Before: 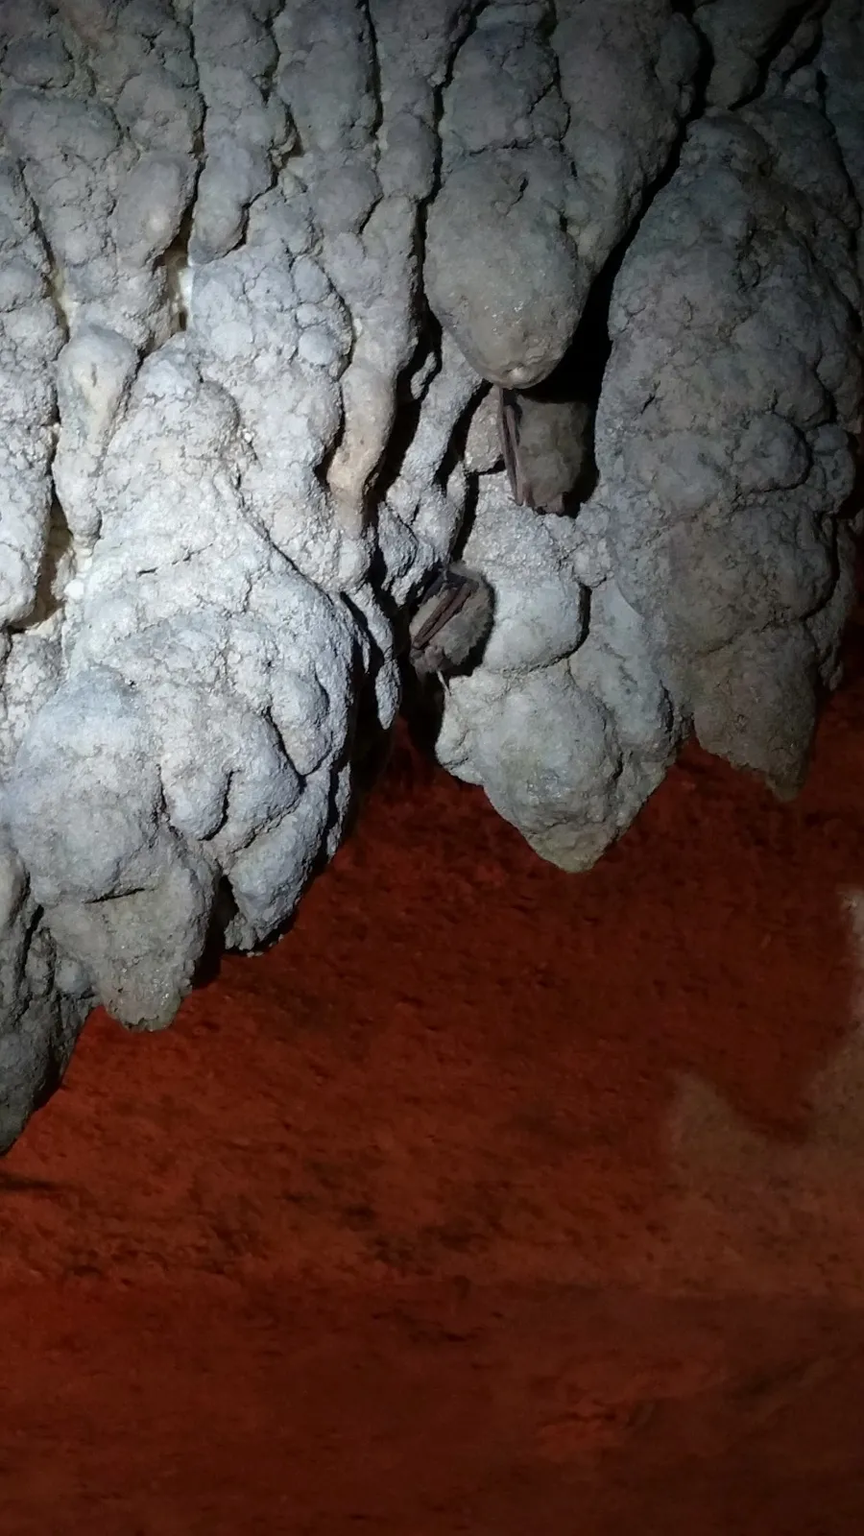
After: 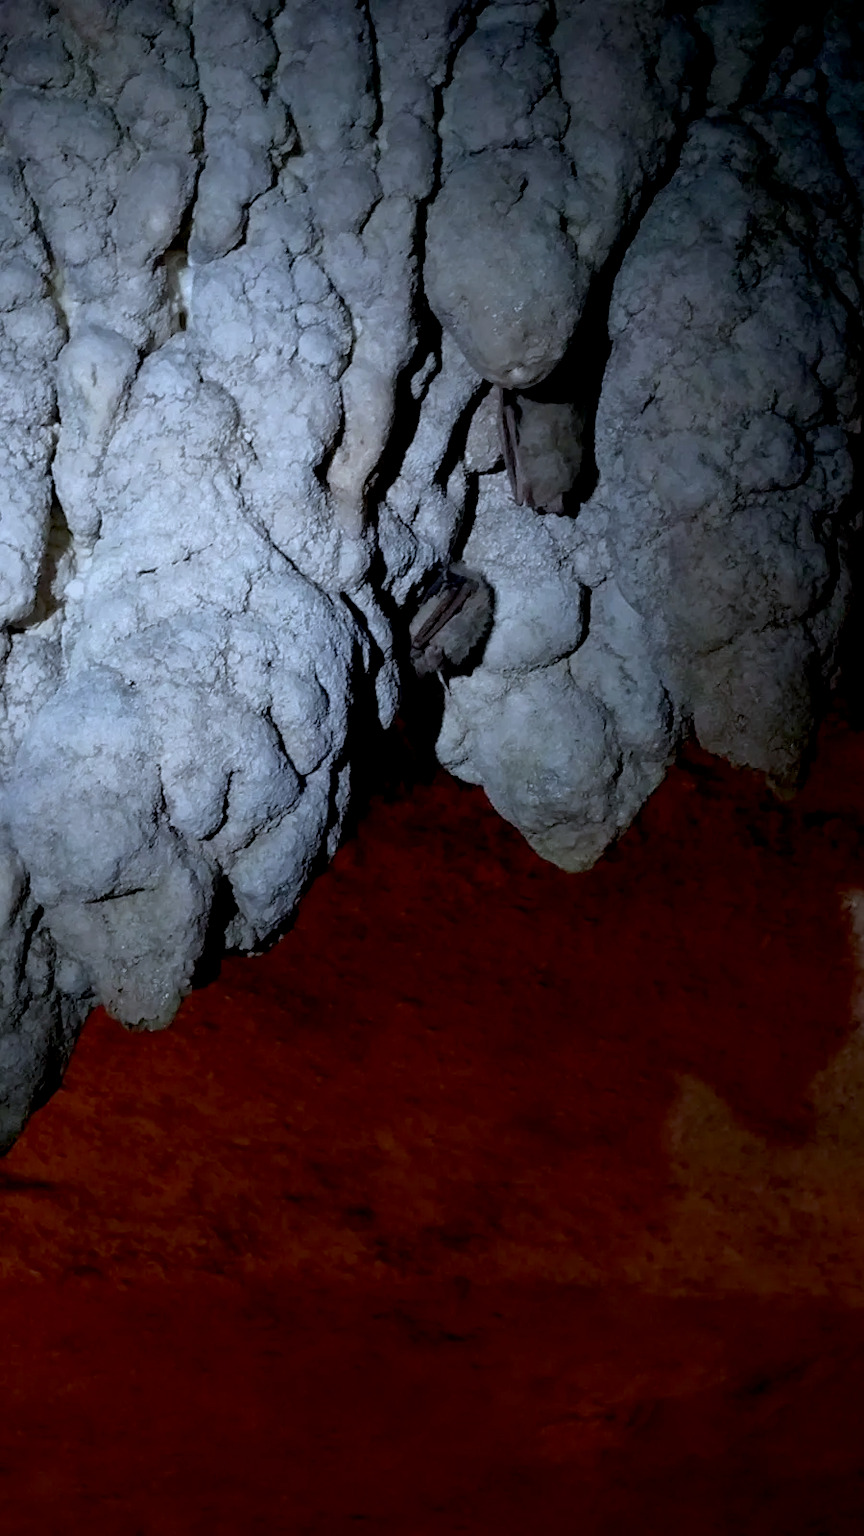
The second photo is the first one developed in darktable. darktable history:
white balance: red 0.926, green 1.003, blue 1.133
exposure: black level correction 0.011, exposure -0.478 EV, compensate highlight preservation false
